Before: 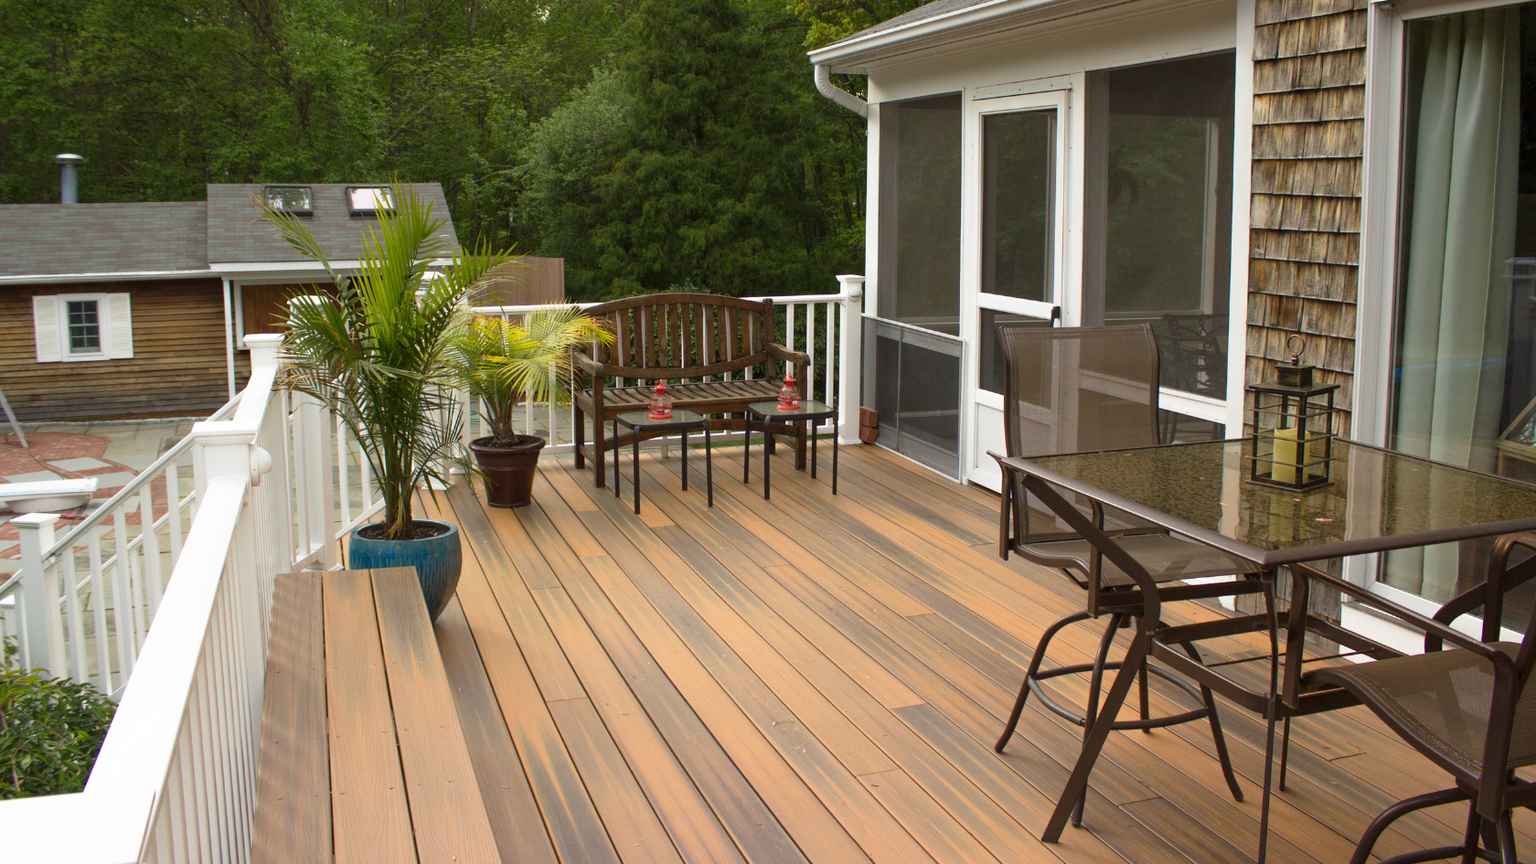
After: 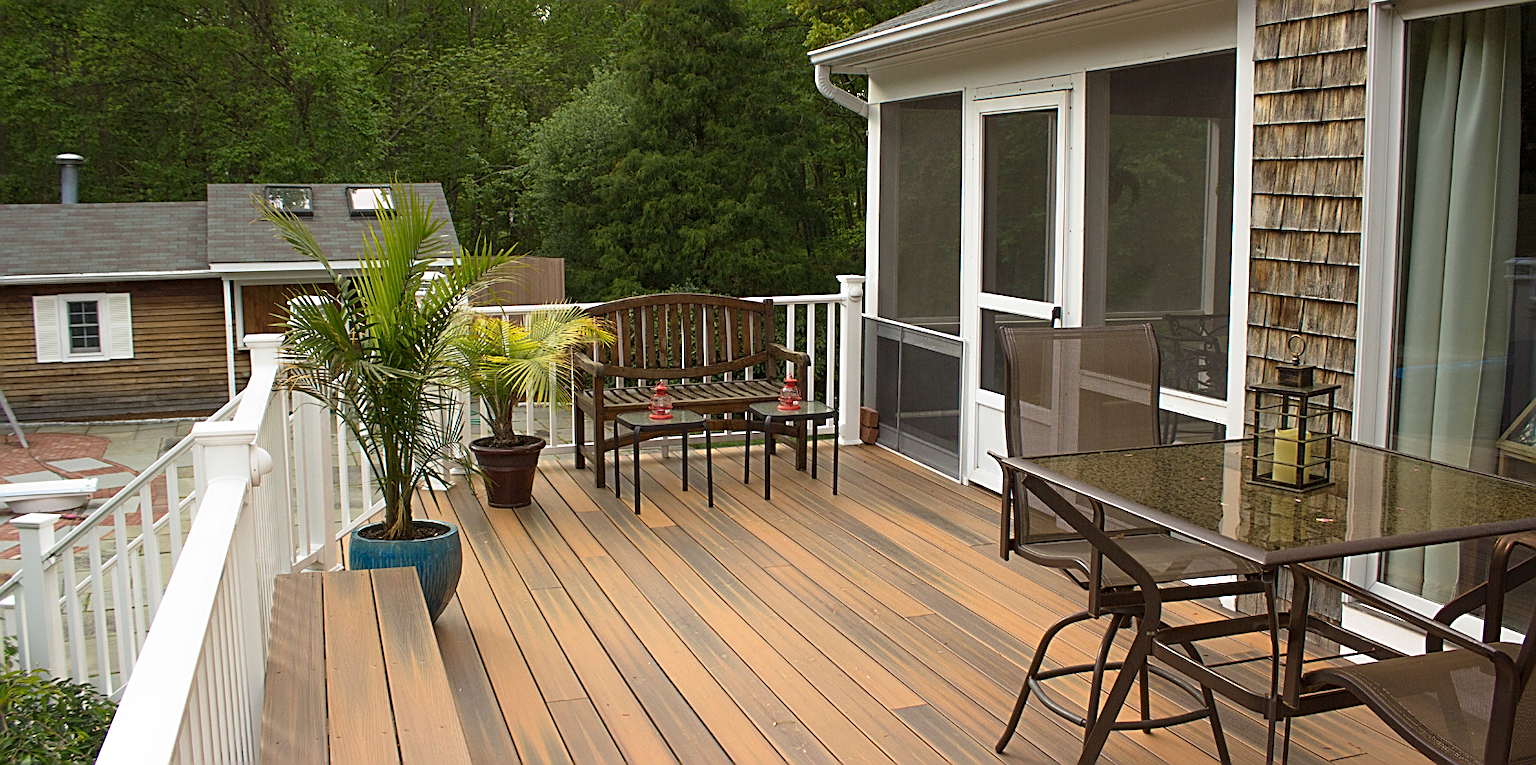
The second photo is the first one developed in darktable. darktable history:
crop and rotate: top 0%, bottom 11.362%
sharpen: amount 0.897
